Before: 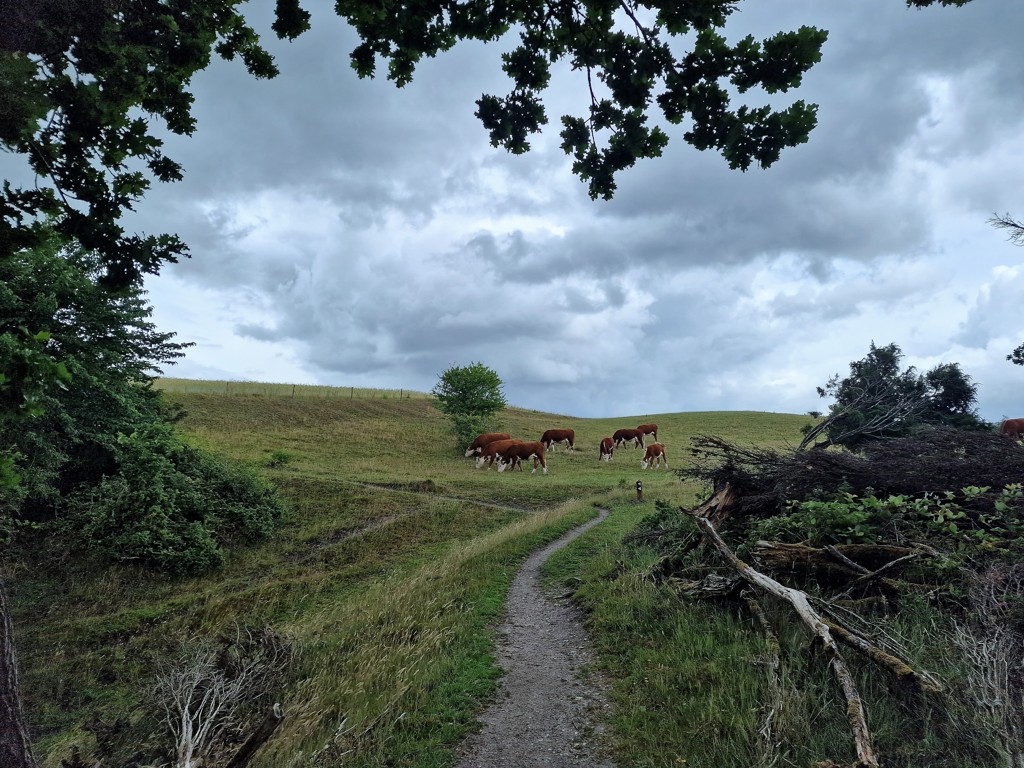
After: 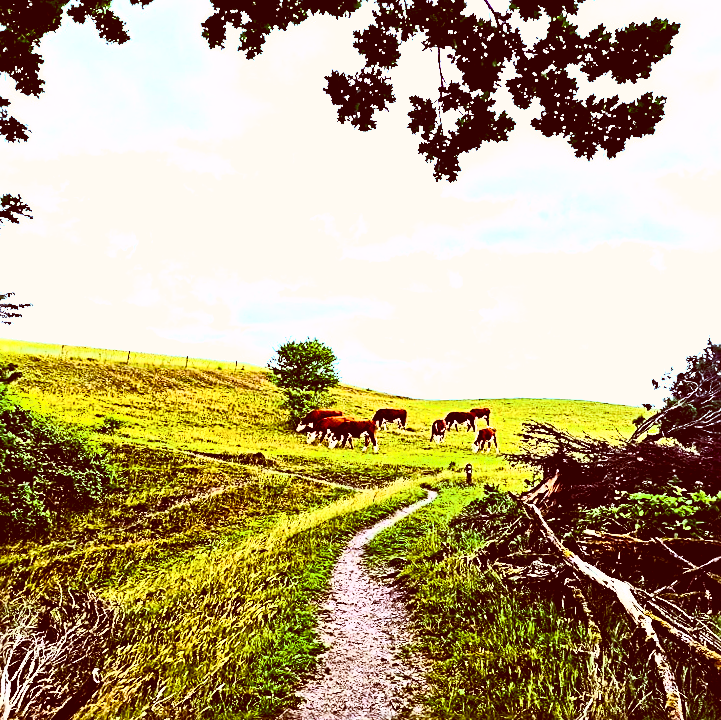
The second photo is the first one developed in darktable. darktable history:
color correction: highlights a* 9.07, highlights b* 9.09, shadows a* 39.93, shadows b* 39.78, saturation 0.772
crop and rotate: angle -2.84°, left 13.949%, top 0.019%, right 10.994%, bottom 0.072%
contrast brightness saturation: contrast 0.832, brightness 0.584, saturation 0.575
color balance rgb: linear chroma grading › shadows 16.673%, linear chroma grading › highlights 61.639%, linear chroma grading › global chroma 49.399%, perceptual saturation grading › global saturation 20%, perceptual saturation grading › highlights -25.704%, perceptual saturation grading › shadows 25.57%, global vibrance 20%
filmic rgb: black relative exposure -3.55 EV, white relative exposure 2.28 EV, hardness 3.41
exposure: black level correction 0, exposure 0.932 EV, compensate exposure bias true, compensate highlight preservation false
sharpen: radius 2.818, amount 0.71
